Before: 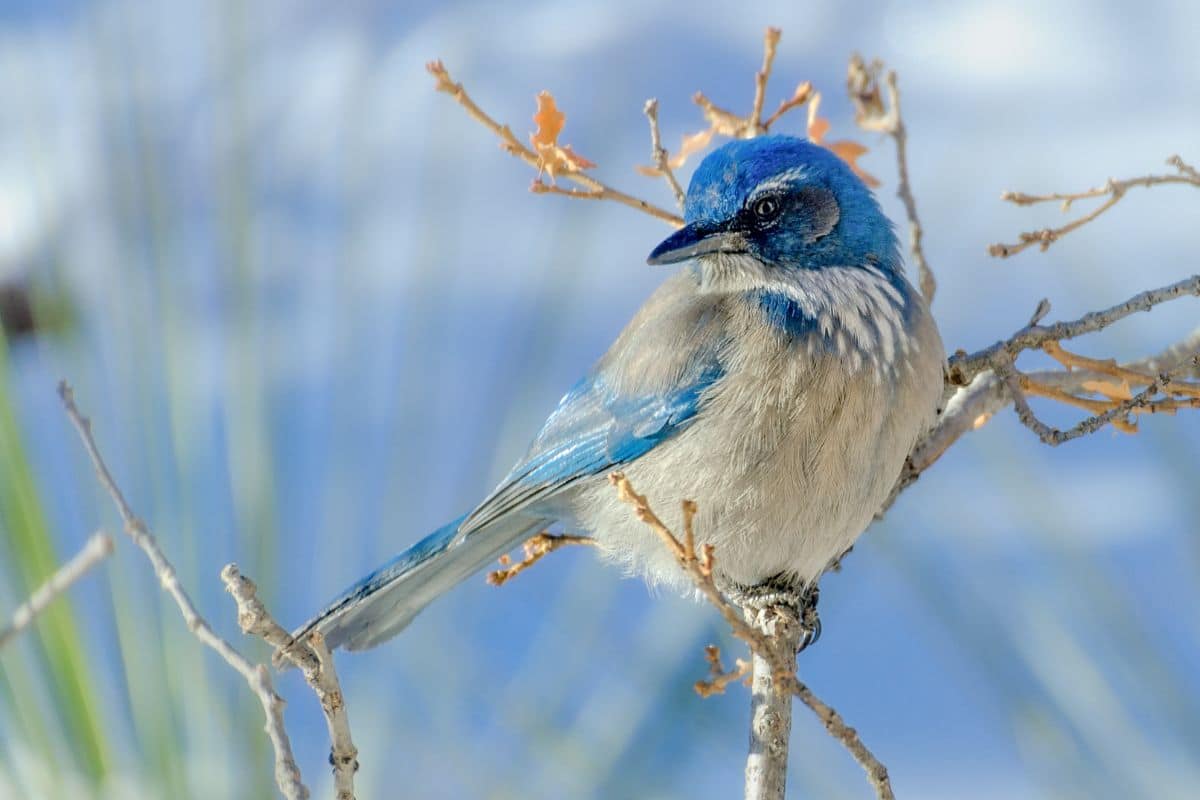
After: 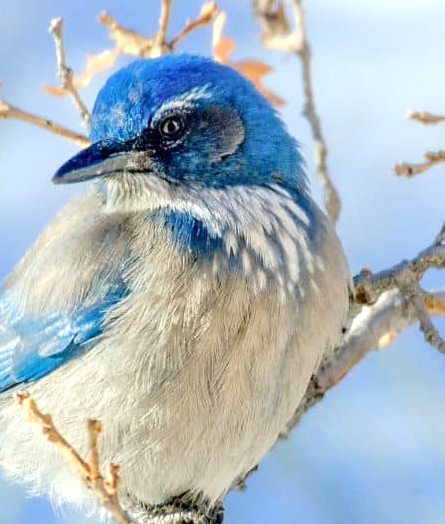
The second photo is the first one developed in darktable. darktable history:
crop and rotate: left 49.666%, top 10.154%, right 13.185%, bottom 24.261%
exposure: exposure 0.493 EV, compensate highlight preservation false
tone curve: curves: ch0 [(0, 0) (0.003, 0.003) (0.011, 0.011) (0.025, 0.025) (0.044, 0.045) (0.069, 0.07) (0.1, 0.101) (0.136, 0.138) (0.177, 0.18) (0.224, 0.228) (0.277, 0.281) (0.335, 0.34) (0.399, 0.405) (0.468, 0.475) (0.543, 0.551) (0.623, 0.633) (0.709, 0.72) (0.801, 0.813) (0.898, 0.907) (1, 1)], preserve colors none
